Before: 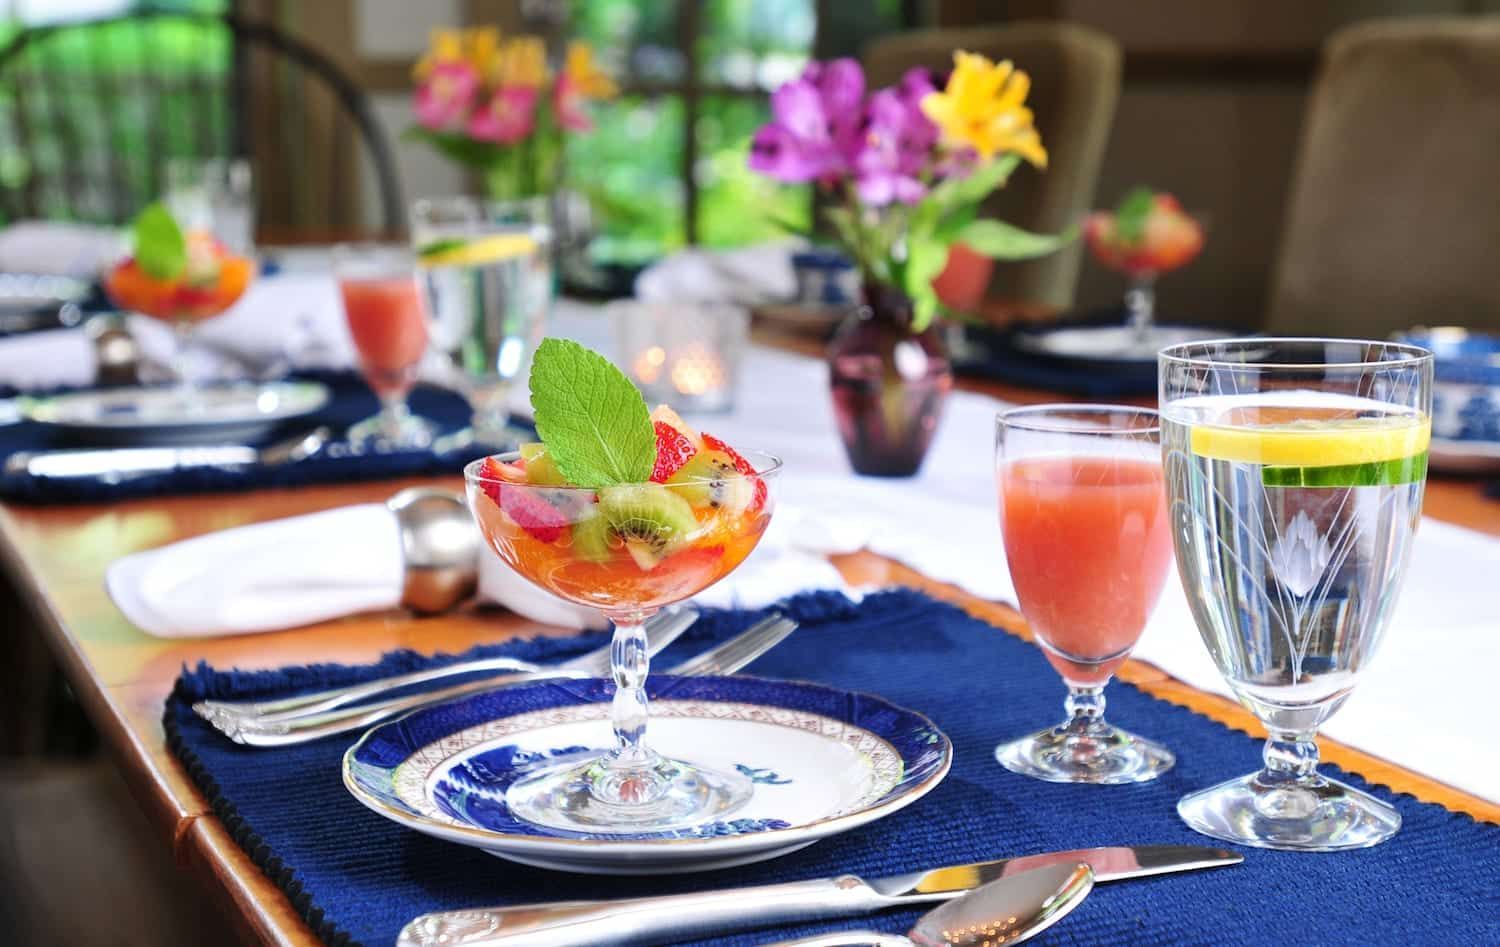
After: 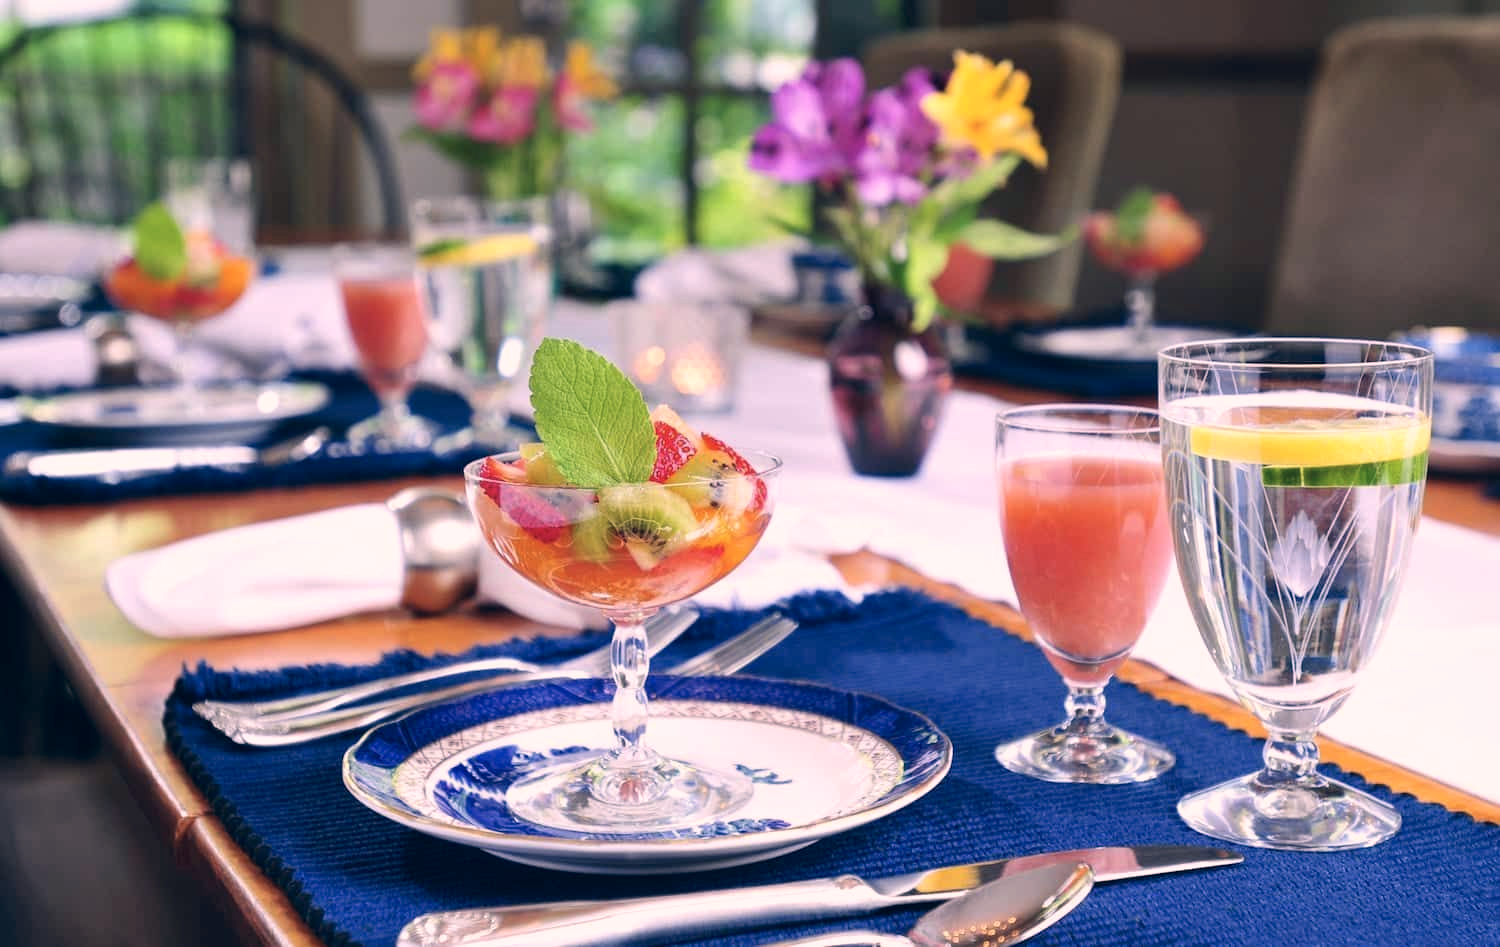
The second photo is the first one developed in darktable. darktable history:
color correction: highlights a* 14.29, highlights b* 6.19, shadows a* -5.04, shadows b* -15.67, saturation 0.87
